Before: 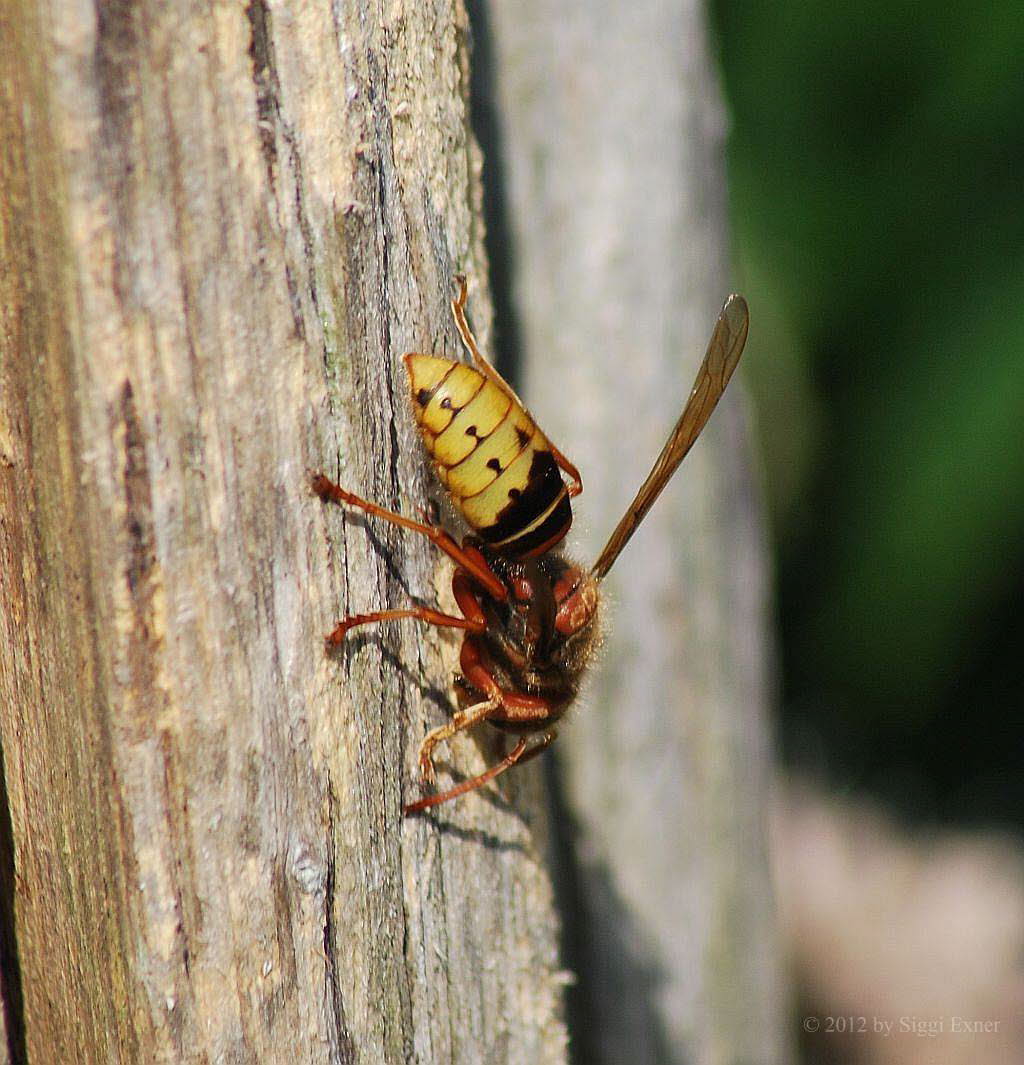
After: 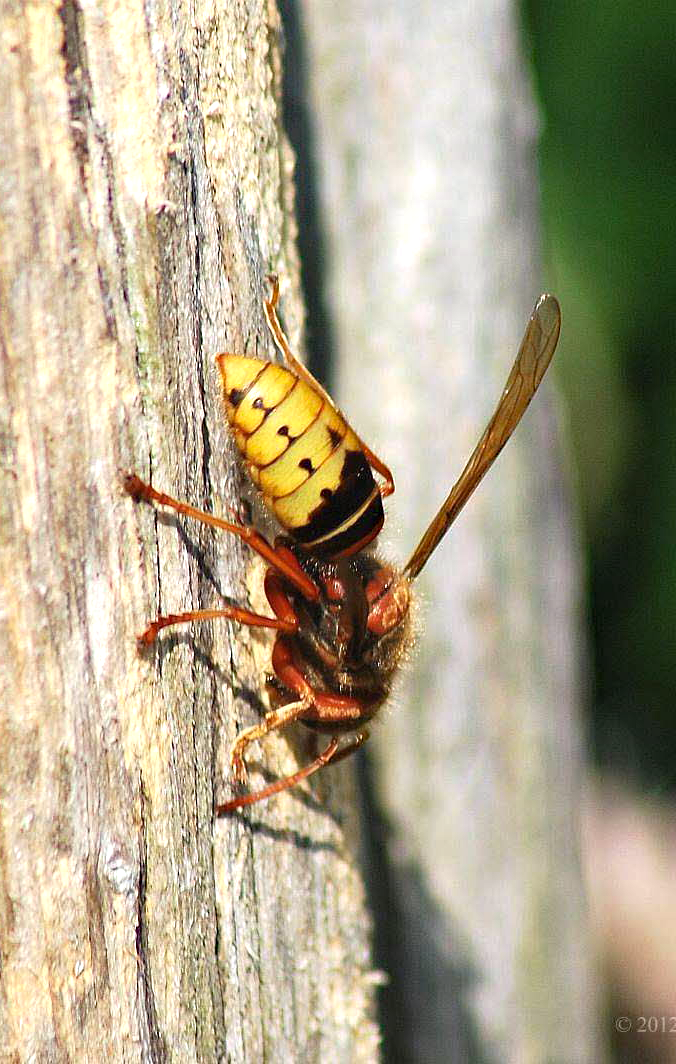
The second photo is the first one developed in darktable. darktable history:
exposure: black level correction 0, exposure 0.7 EV, compensate exposure bias true, compensate highlight preservation false
haze removal: compatibility mode true, adaptive false
crop and rotate: left 18.442%, right 15.508%
